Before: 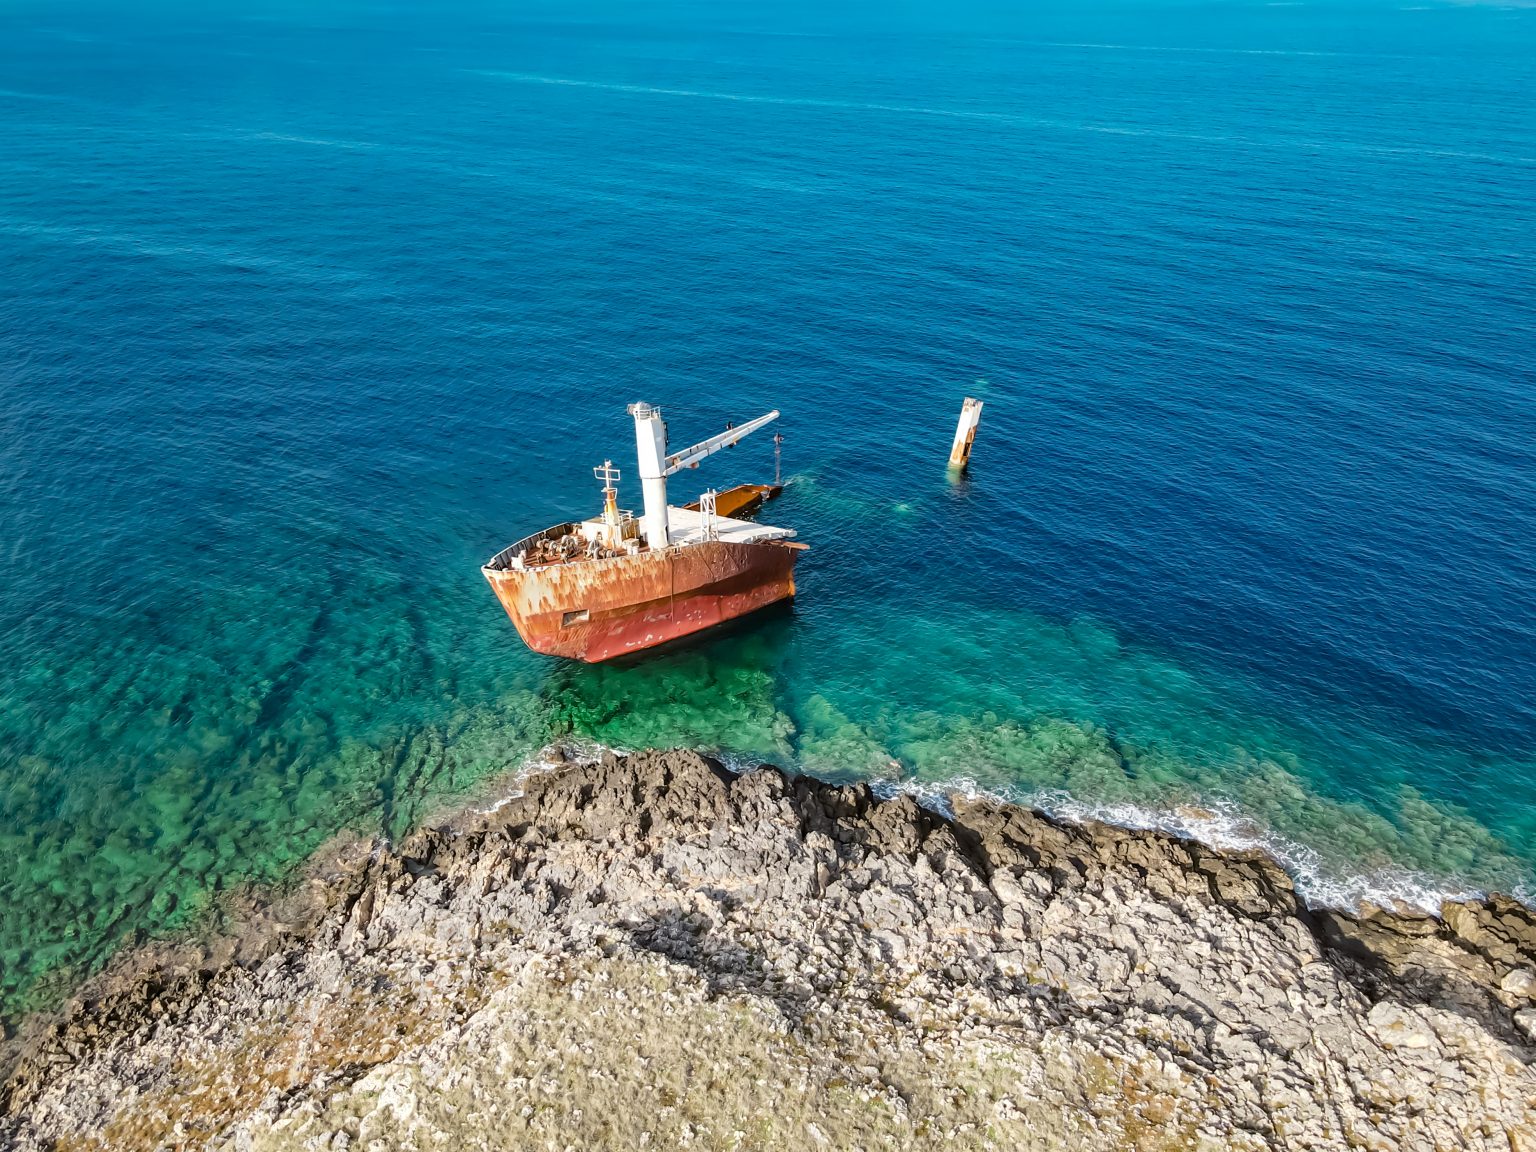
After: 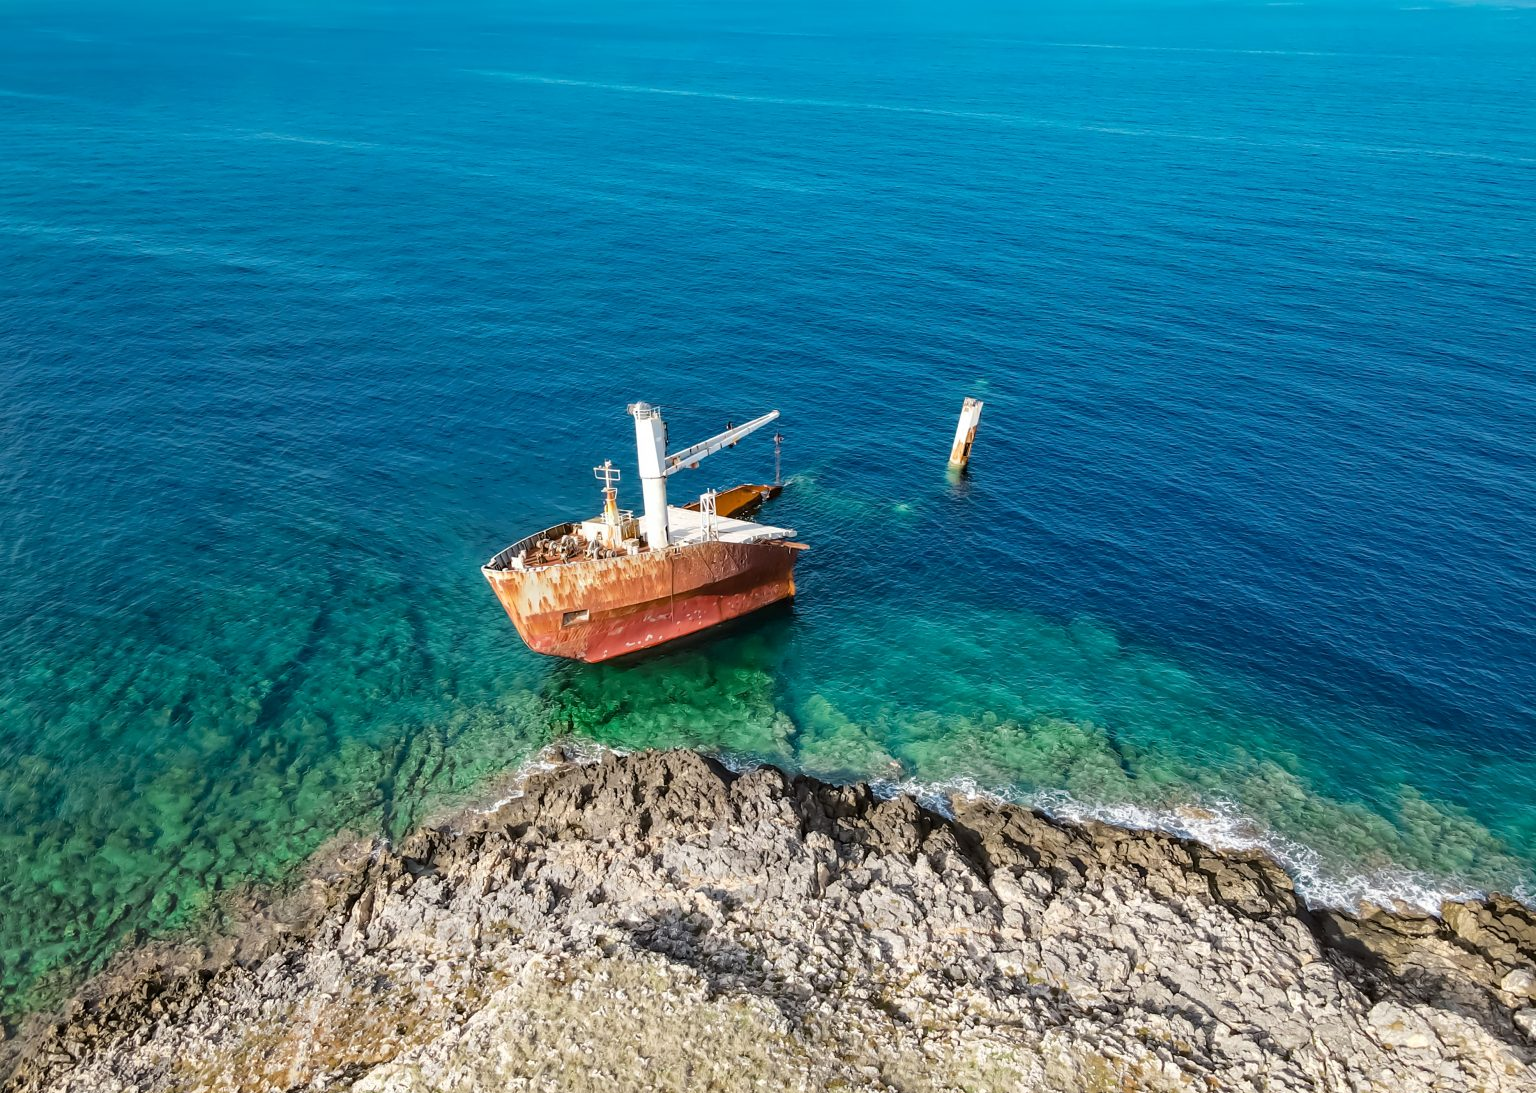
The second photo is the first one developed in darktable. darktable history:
crop and rotate: top 0.004%, bottom 5.108%
